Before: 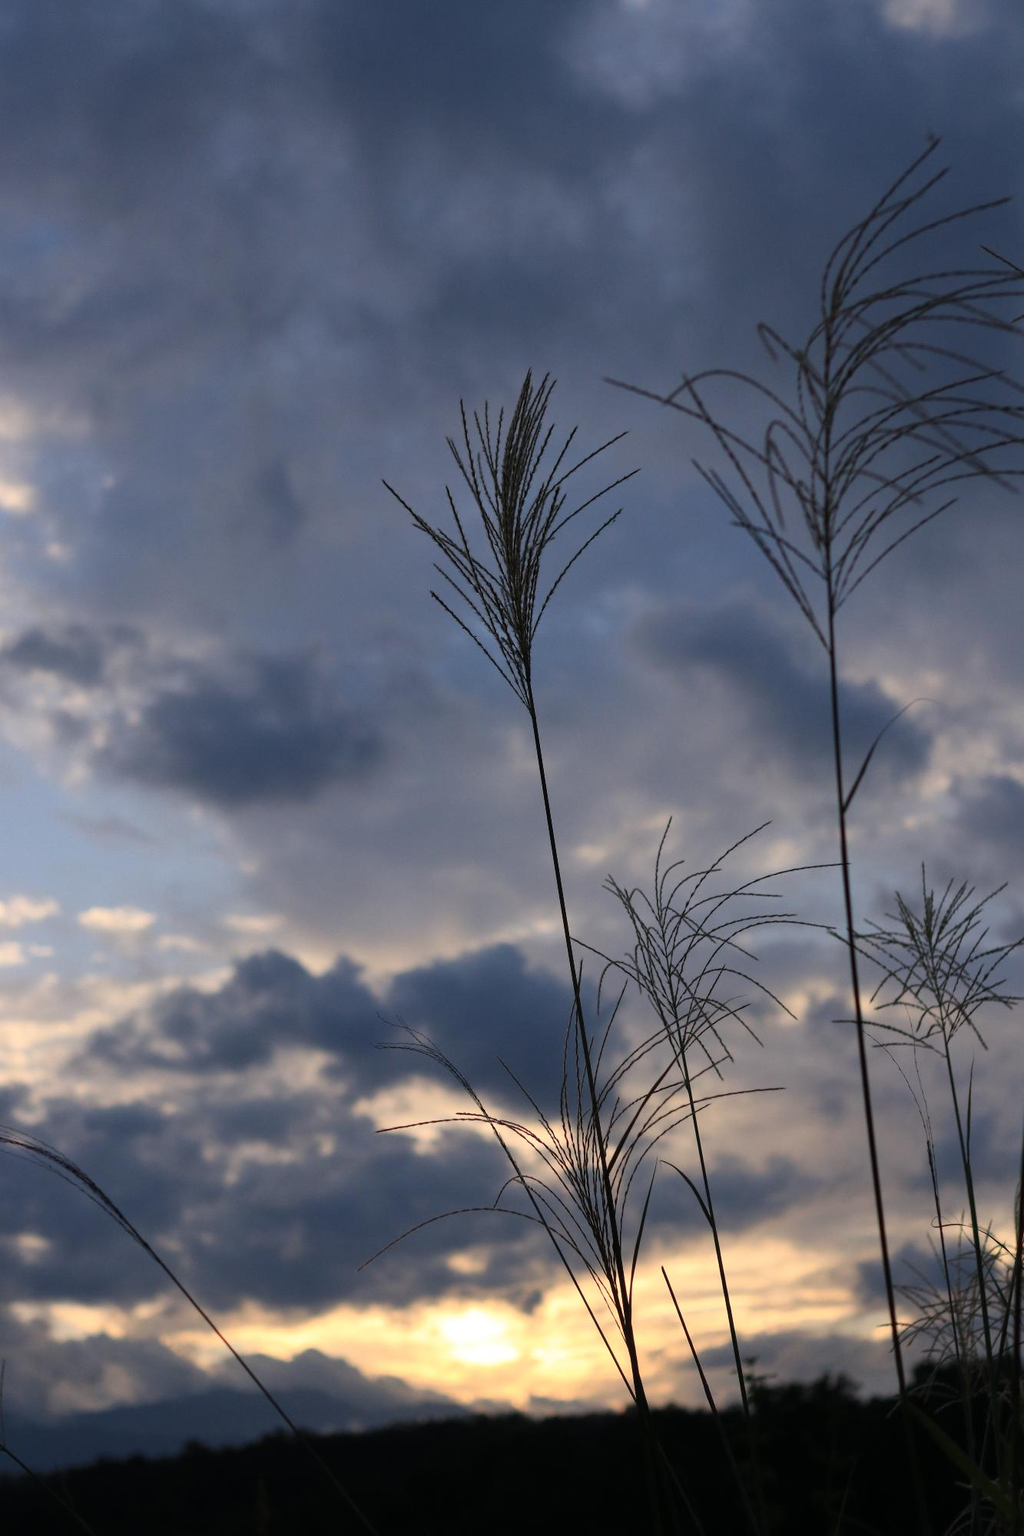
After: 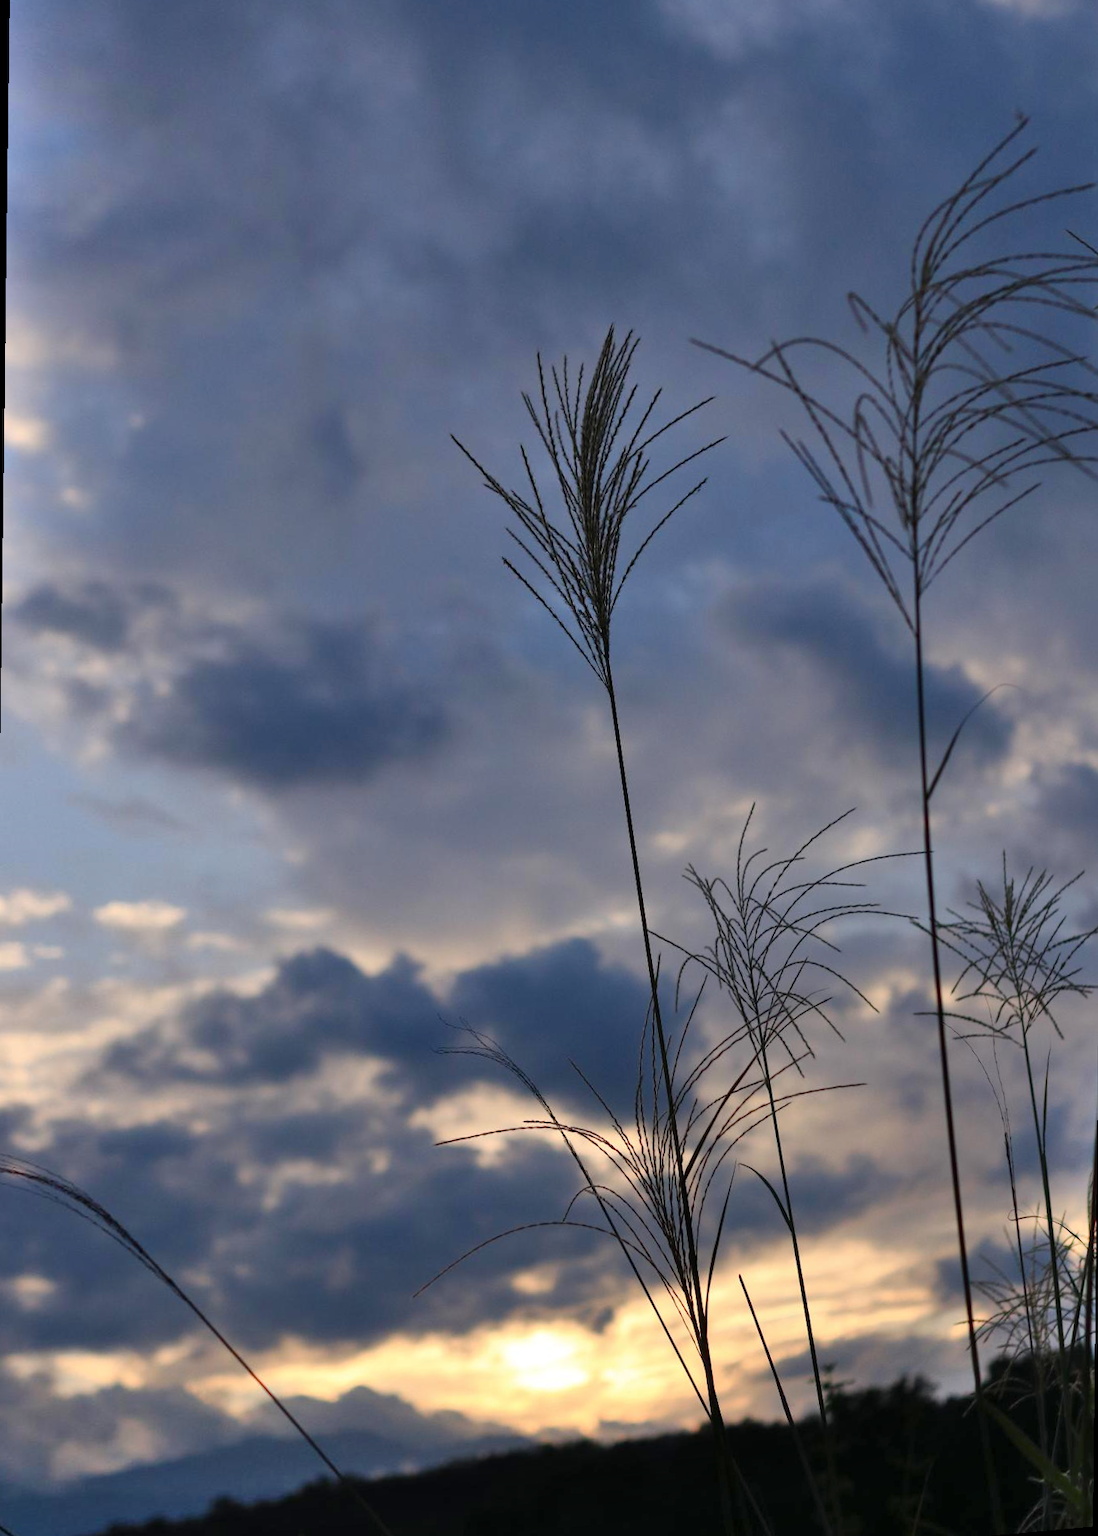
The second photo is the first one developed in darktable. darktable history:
rotate and perspective: rotation 0.679°, lens shift (horizontal) 0.136, crop left 0.009, crop right 0.991, crop top 0.078, crop bottom 0.95
color balance rgb: perceptual saturation grading › global saturation 20%, perceptual saturation grading › highlights -25%, perceptual saturation grading › shadows 25%
shadows and highlights: shadows 60, soften with gaussian
